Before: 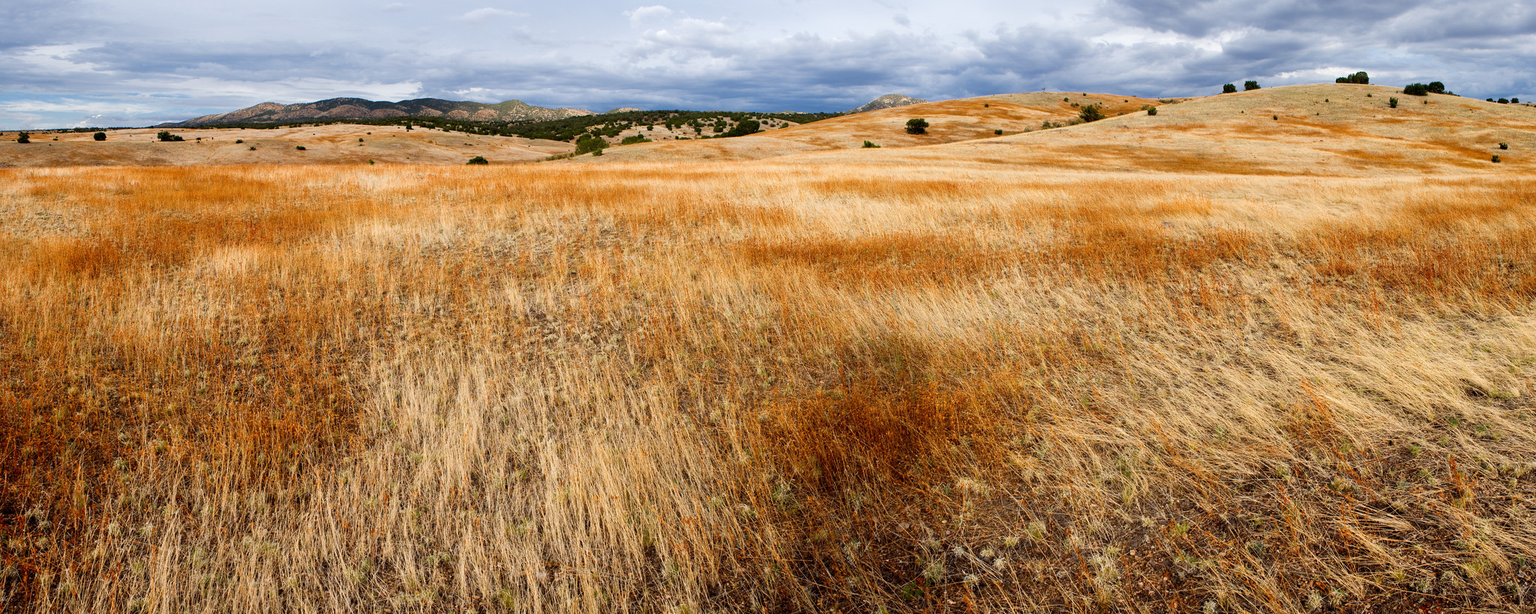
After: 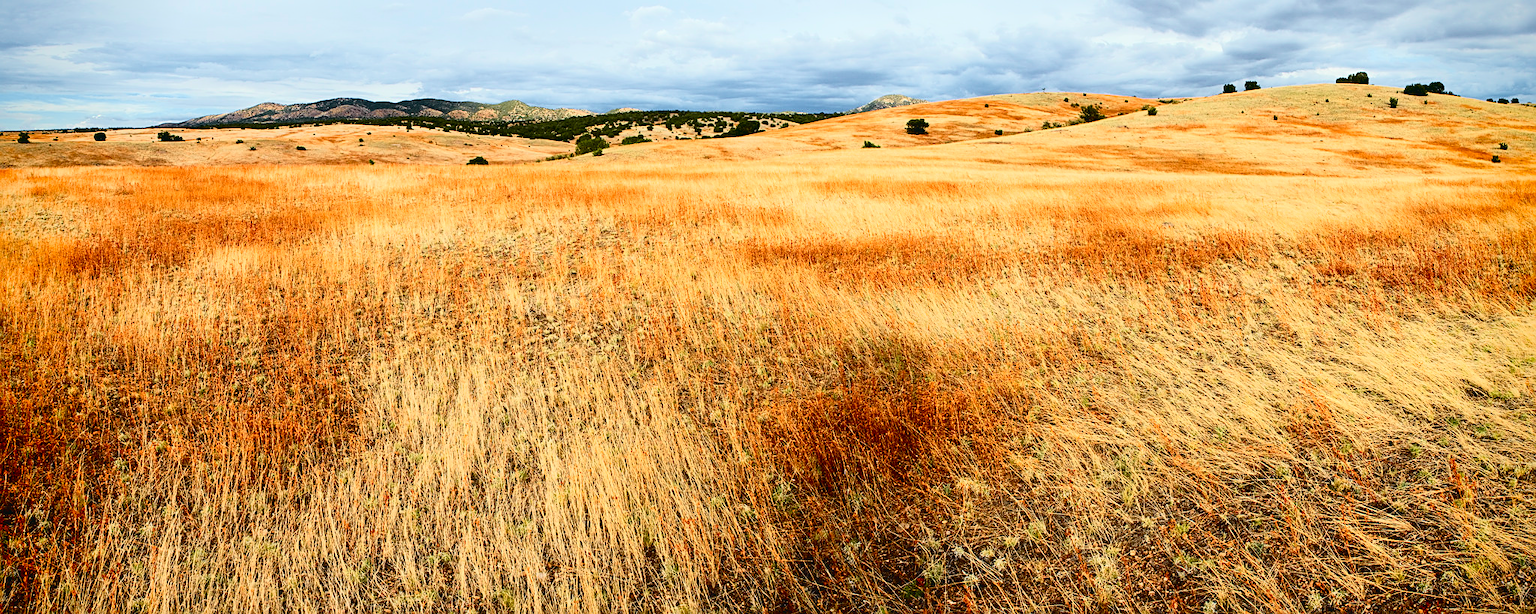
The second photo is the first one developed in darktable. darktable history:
sharpen: on, module defaults
exposure: exposure 0 EV, compensate highlight preservation false
vignetting: fall-off start 88.53%, fall-off radius 44.2%, saturation 0.376, width/height ratio 1.161
tone curve: curves: ch0 [(0, 0.036) (0.037, 0.042) (0.184, 0.146) (0.438, 0.521) (0.54, 0.668) (0.698, 0.835) (0.856, 0.92) (1, 0.98)]; ch1 [(0, 0) (0.393, 0.415) (0.447, 0.448) (0.482, 0.459) (0.509, 0.496) (0.527, 0.525) (0.571, 0.602) (0.619, 0.671) (0.715, 0.729) (1, 1)]; ch2 [(0, 0) (0.369, 0.388) (0.449, 0.454) (0.499, 0.5) (0.521, 0.517) (0.53, 0.544) (0.561, 0.607) (0.674, 0.735) (1, 1)], color space Lab, independent channels, preserve colors none
tone equalizer: on, module defaults
